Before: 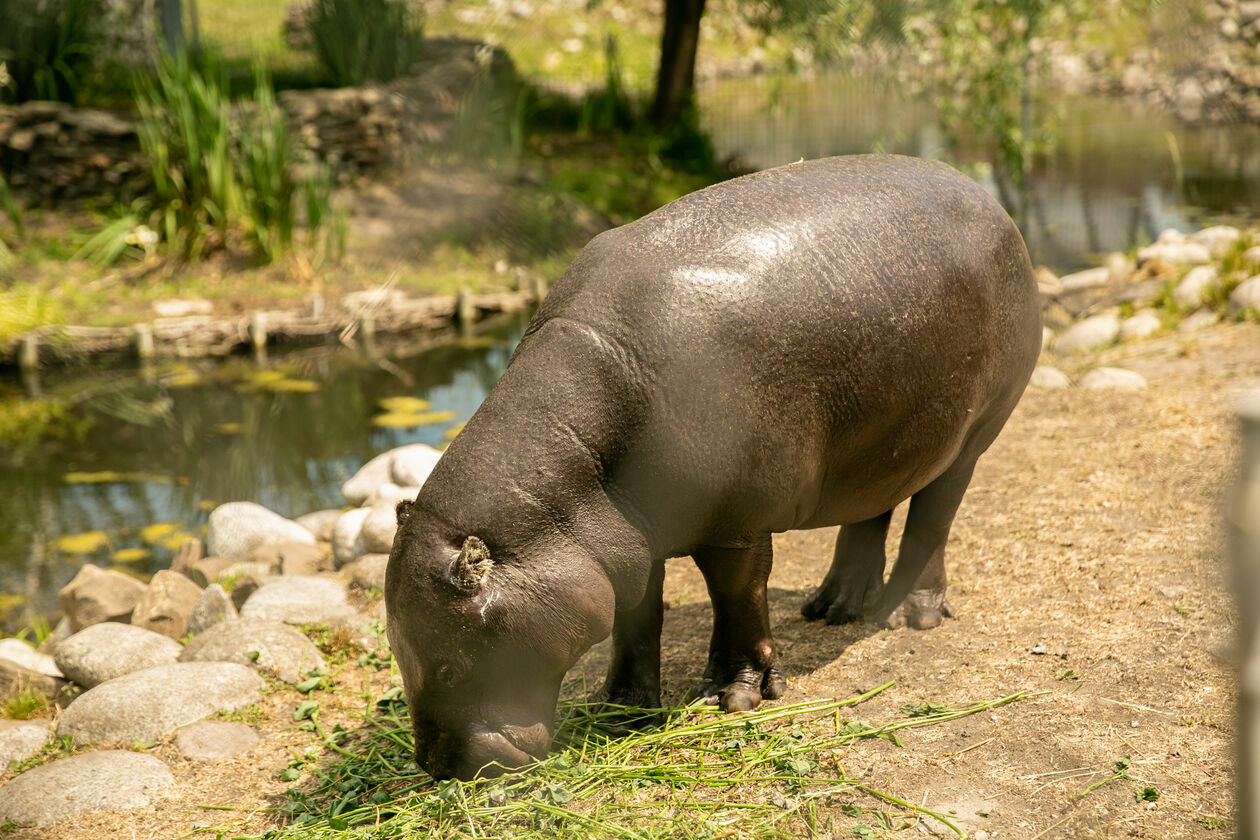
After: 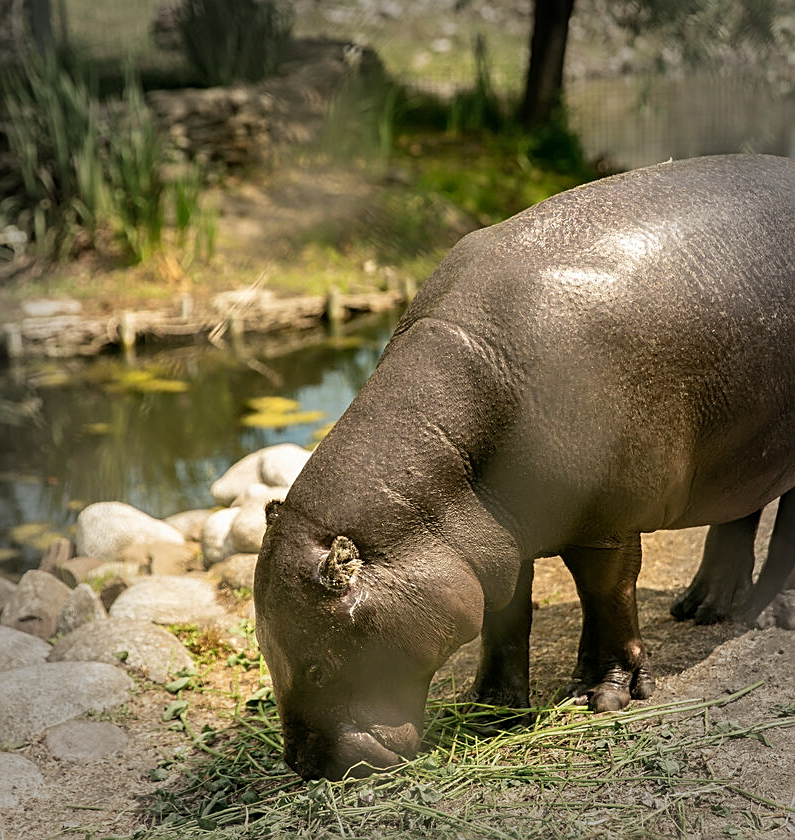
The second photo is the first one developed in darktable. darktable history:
vignetting: fall-off start 68.27%, fall-off radius 29.63%, width/height ratio 0.988, shape 0.855
tone equalizer: on, module defaults
sharpen: on, module defaults
crop: left 10.399%, right 26.464%
